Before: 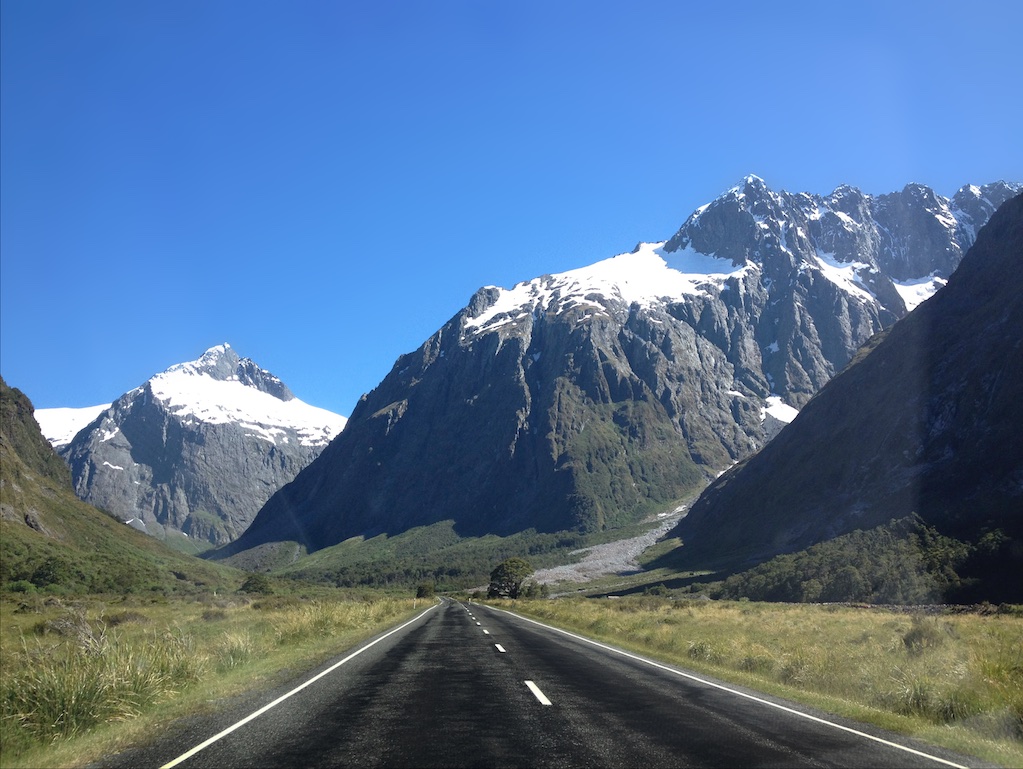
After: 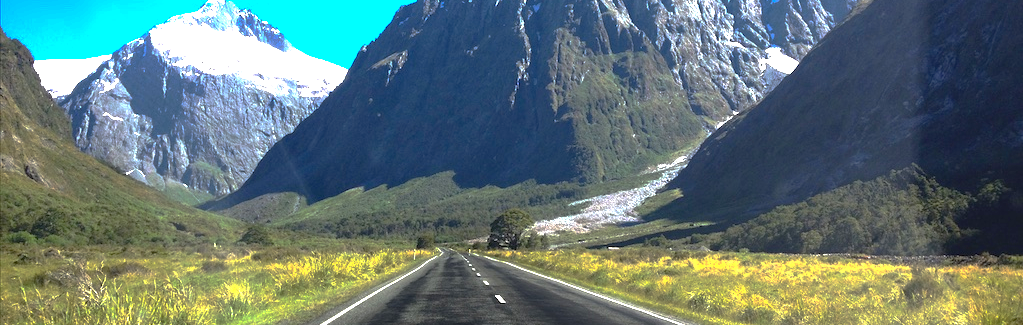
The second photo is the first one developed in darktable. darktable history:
crop: top 45.464%, bottom 12.242%
contrast brightness saturation: saturation 0.185
exposure: black level correction 0, exposure 1.472 EV, compensate highlight preservation false
base curve: curves: ch0 [(0, 0) (0.841, 0.609) (1, 1)], preserve colors none
